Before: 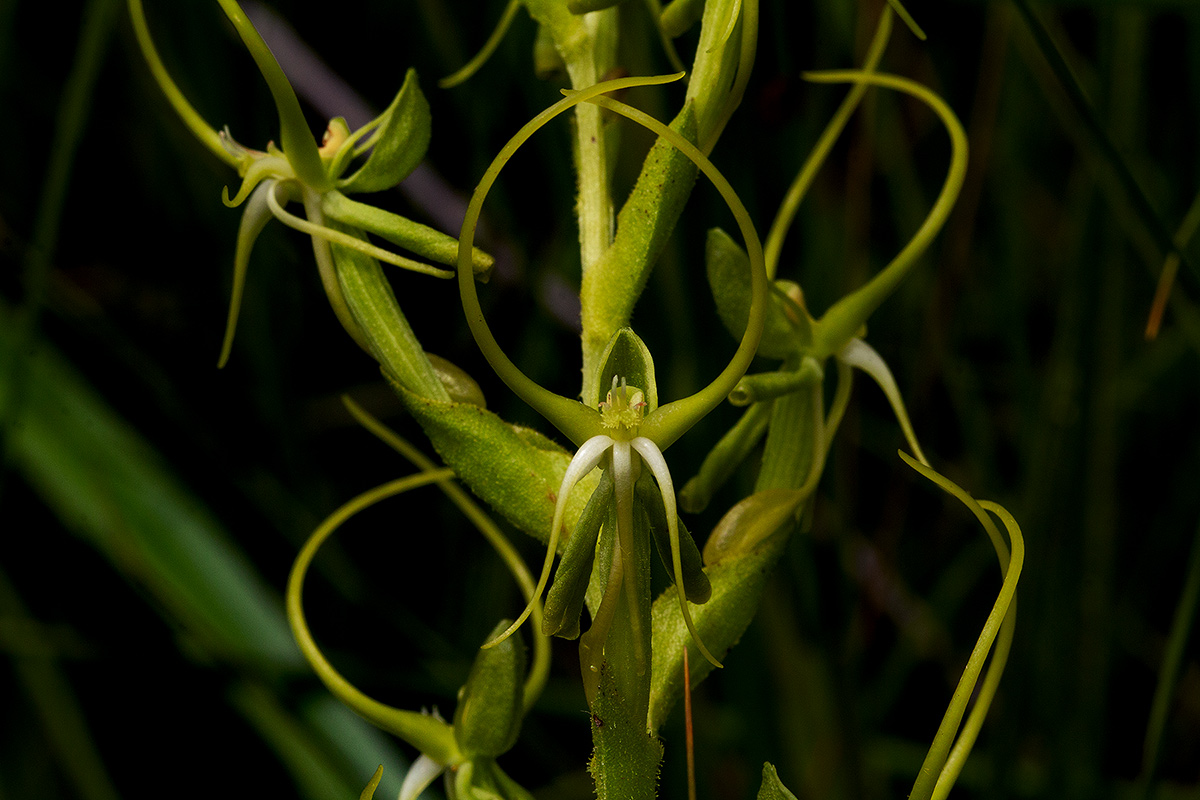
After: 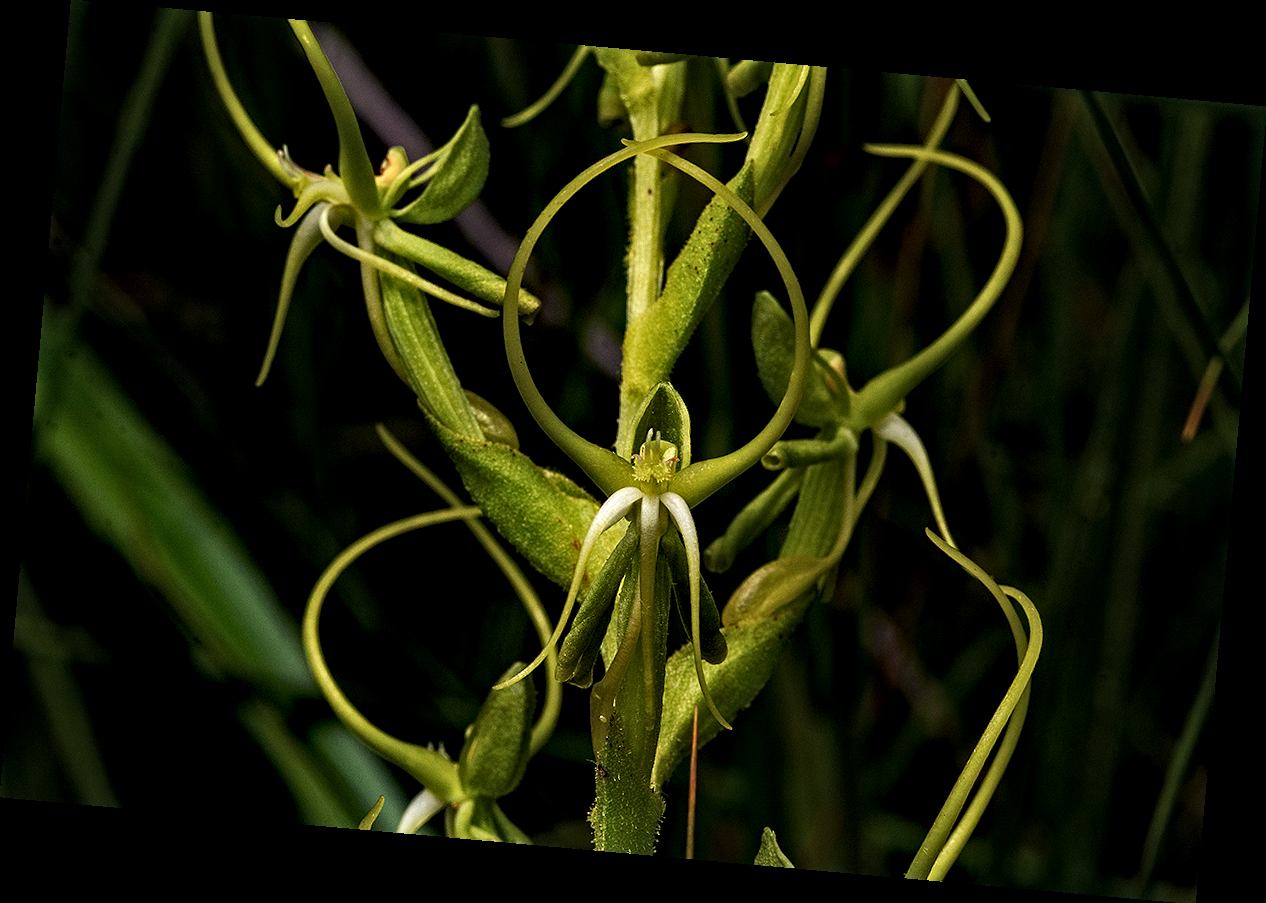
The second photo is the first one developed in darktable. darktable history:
contrast equalizer: octaves 7, y [[0.5, 0.542, 0.583, 0.625, 0.667, 0.708], [0.5 ×6], [0.5 ×6], [0 ×6], [0 ×6]]
rotate and perspective: rotation 5.12°, automatic cropping off
